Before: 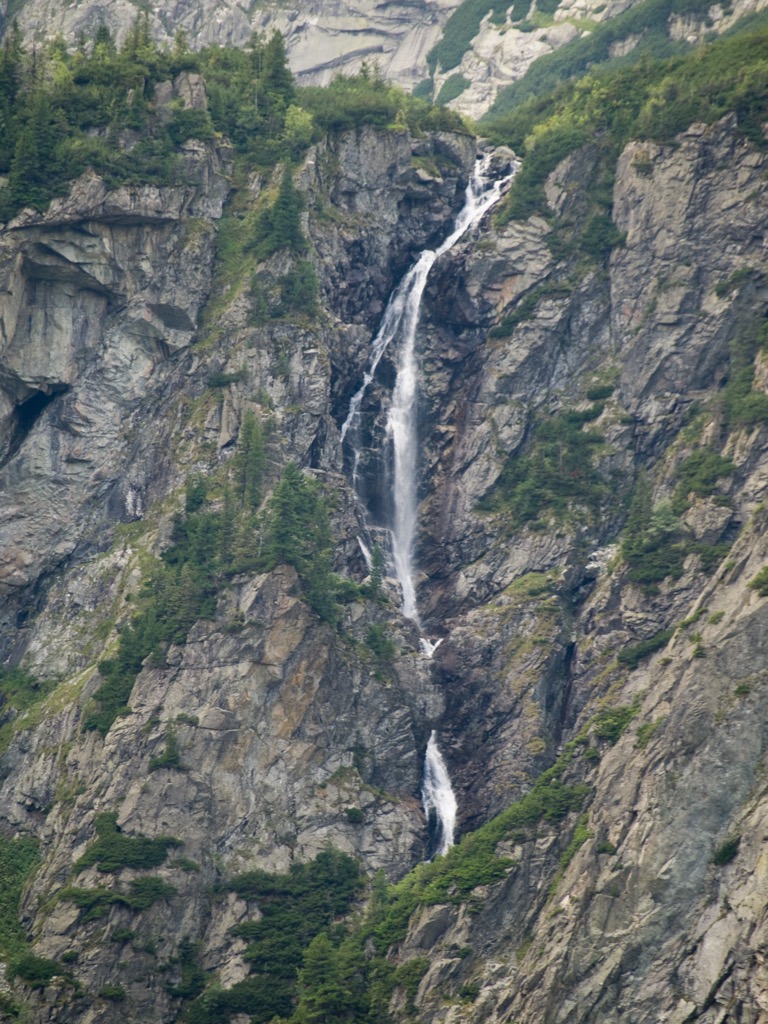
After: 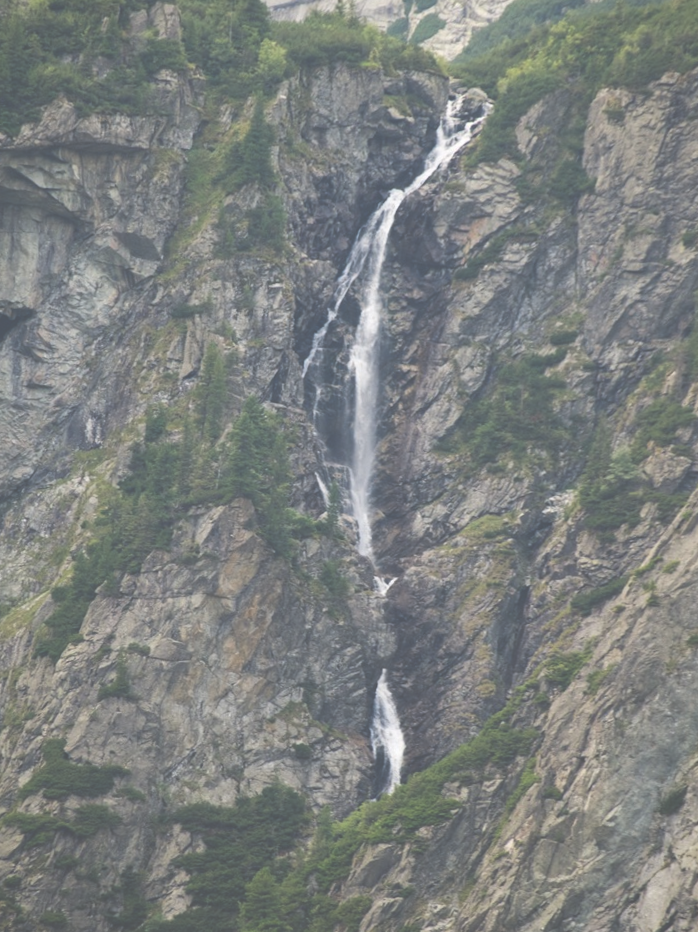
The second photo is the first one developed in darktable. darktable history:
exposure: black level correction -0.086, compensate highlight preservation false
crop and rotate: angle -2.14°, left 3.167%, top 4.013%, right 1.408%, bottom 0.423%
